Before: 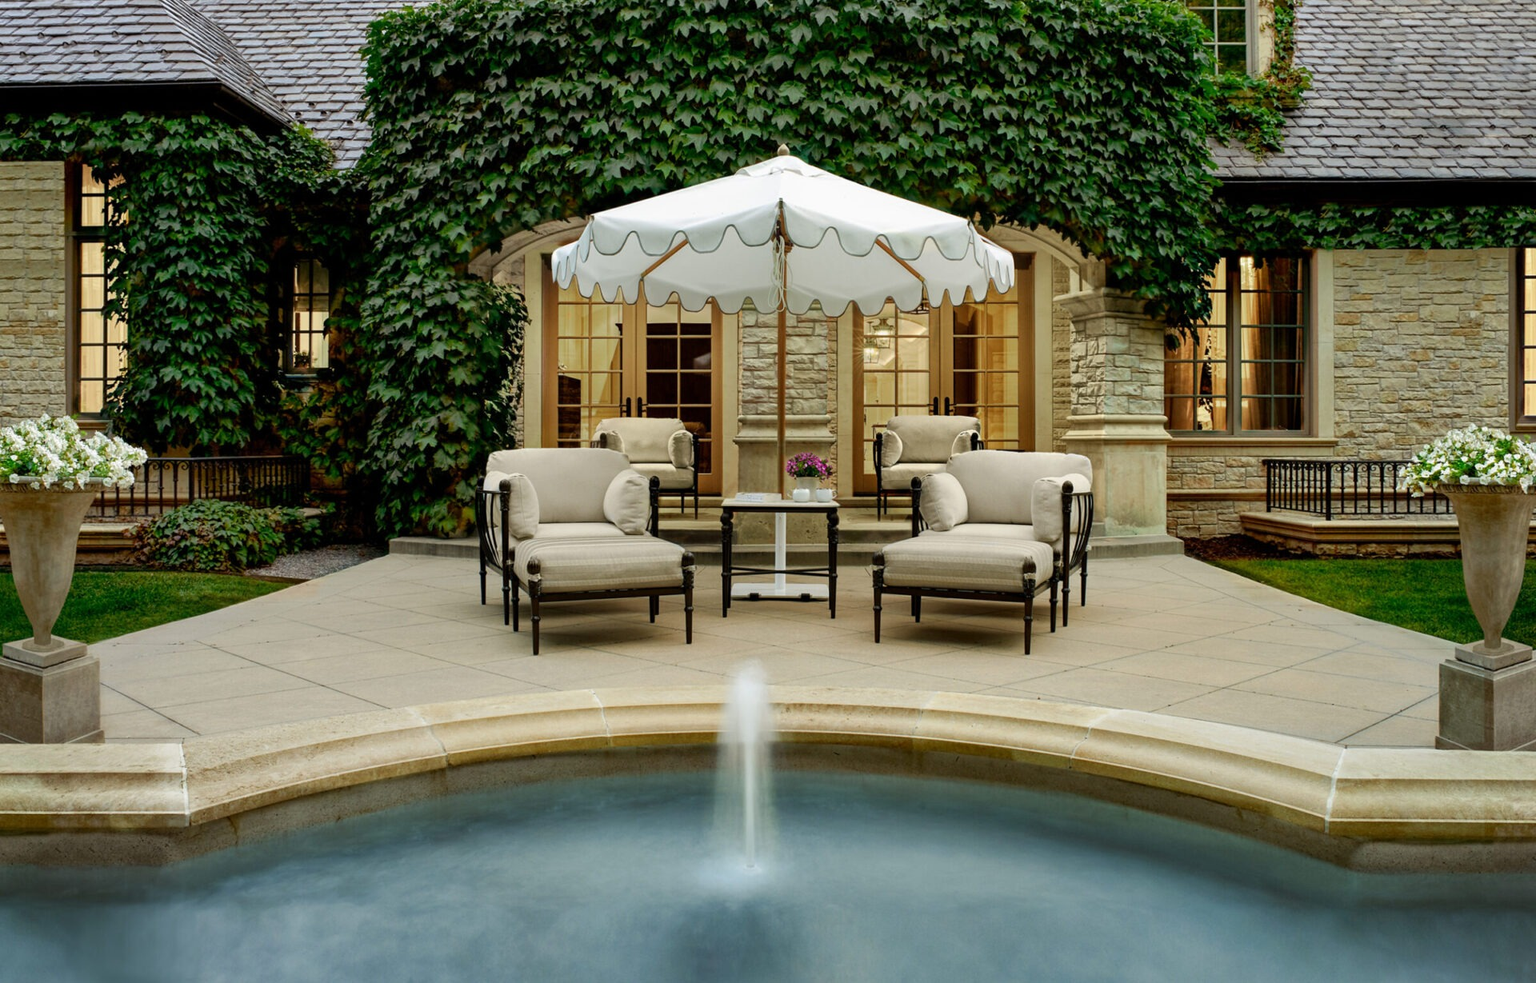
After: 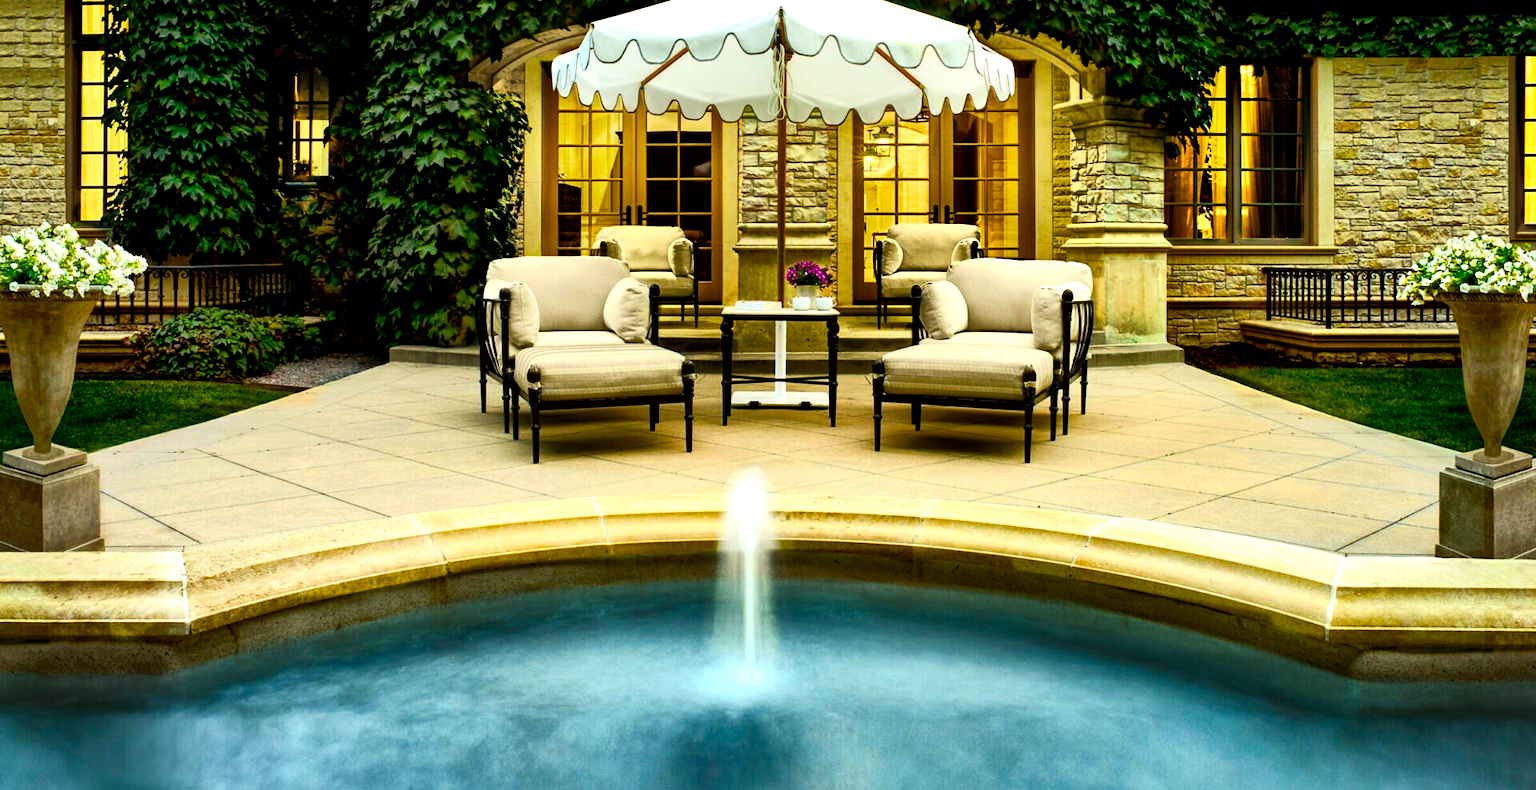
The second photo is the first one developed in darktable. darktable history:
crop and rotate: top 19.574%
color balance rgb: perceptual saturation grading › global saturation 28.303%, perceptual saturation grading › mid-tones 12.526%, perceptual saturation grading › shadows 10.297%, perceptual brilliance grading › highlights 4.158%, perceptual brilliance grading › mid-tones -18.146%, perceptual brilliance grading › shadows -41.568%, global vibrance 44.429%
local contrast: mode bilateral grid, contrast 20, coarseness 51, detail 172%, midtone range 0.2
tone equalizer: -8 EV -0.443 EV, -7 EV -0.356 EV, -6 EV -0.334 EV, -5 EV -0.248 EV, -3 EV 0.19 EV, -2 EV 0.316 EV, -1 EV 0.39 EV, +0 EV 0.393 EV
contrast brightness saturation: contrast 0.197, brightness 0.157, saturation 0.223
